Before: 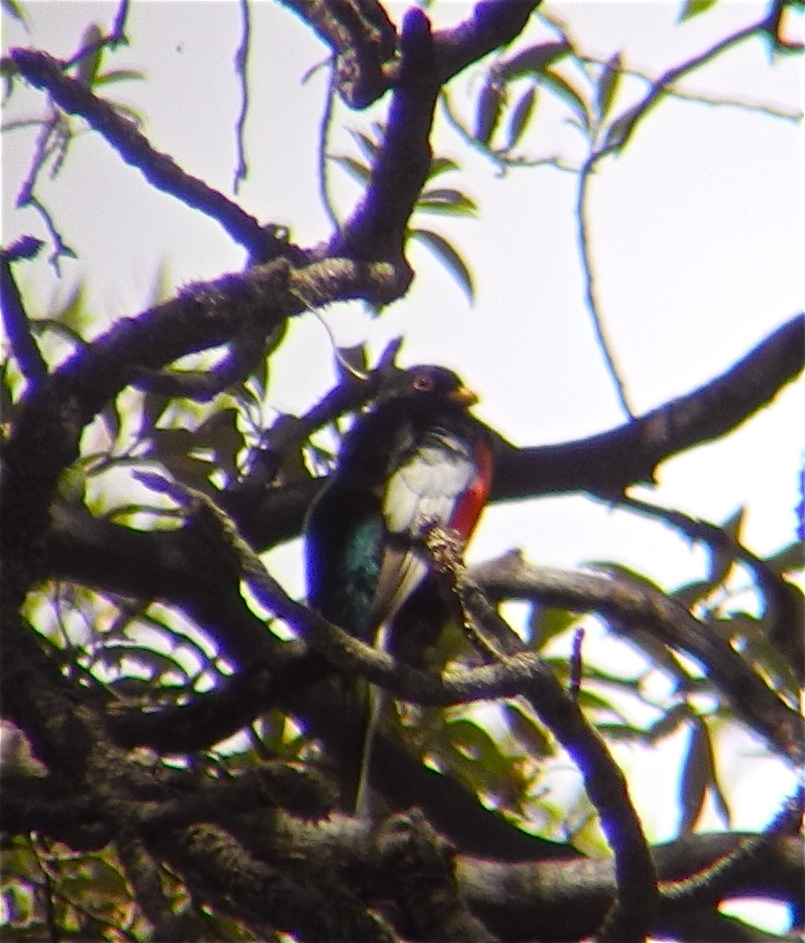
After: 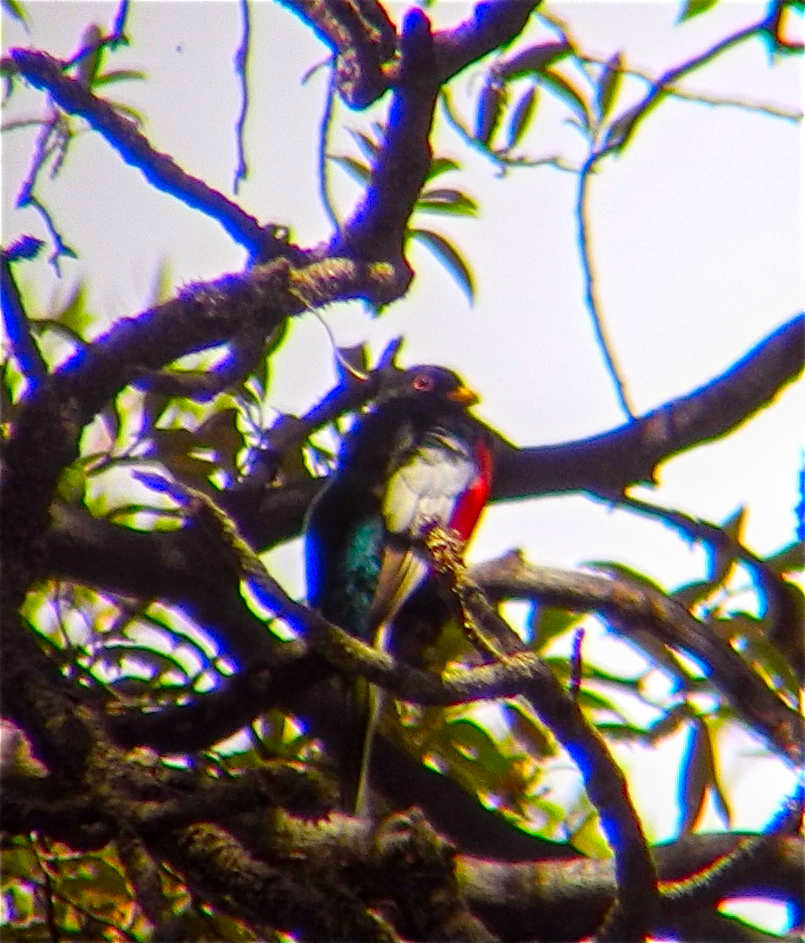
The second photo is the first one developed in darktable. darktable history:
color correction: highlights b* 0.009, saturation 1.86
exposure: compensate exposure bias true, compensate highlight preservation false
local contrast: on, module defaults
